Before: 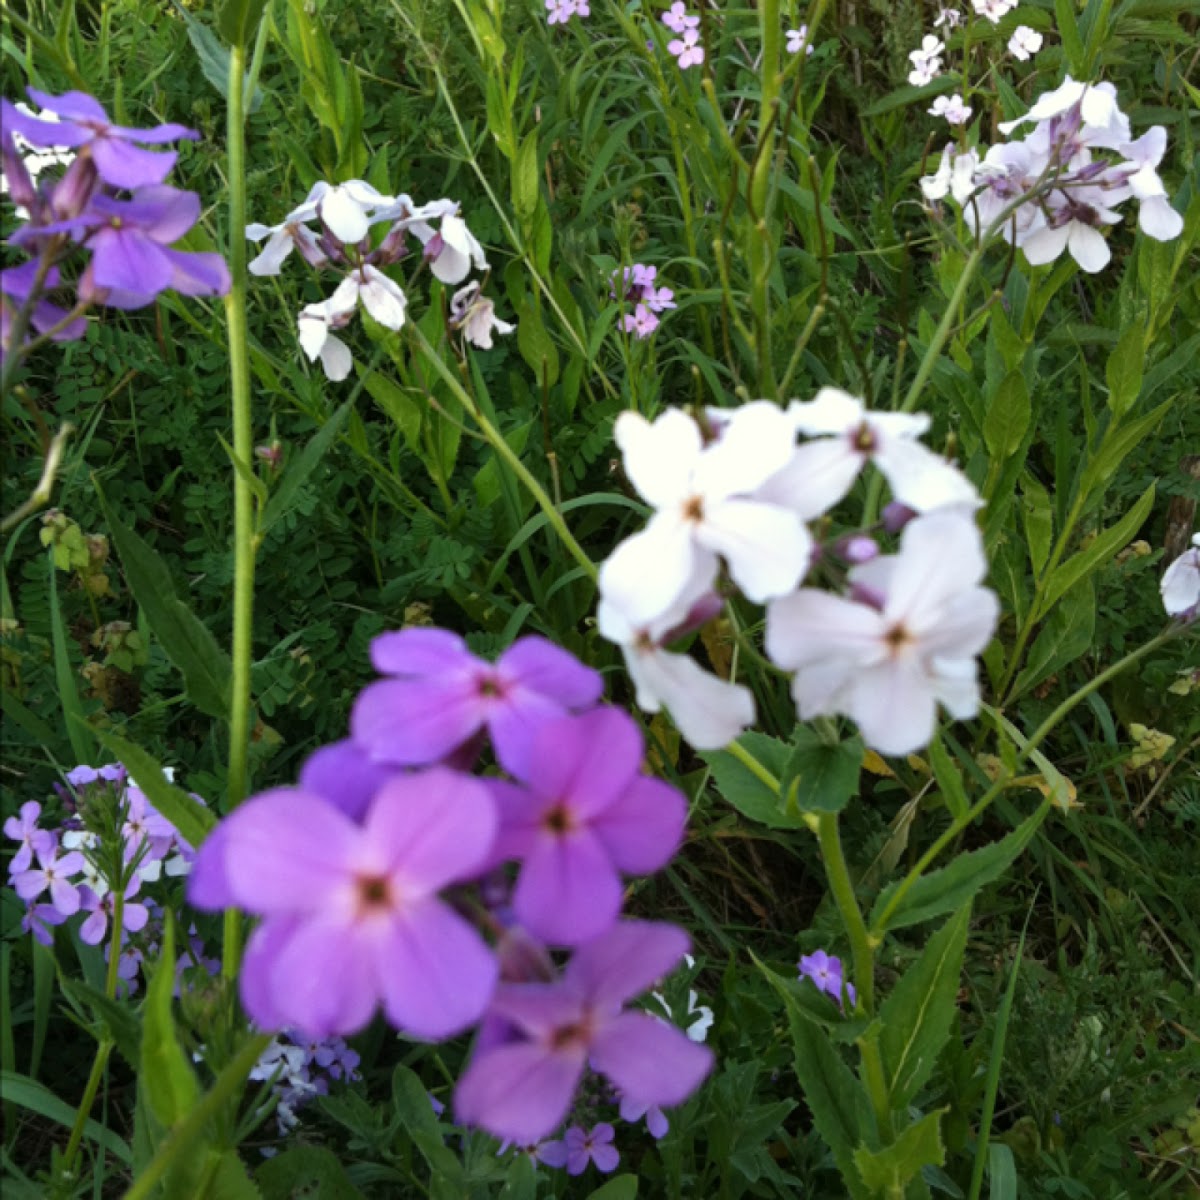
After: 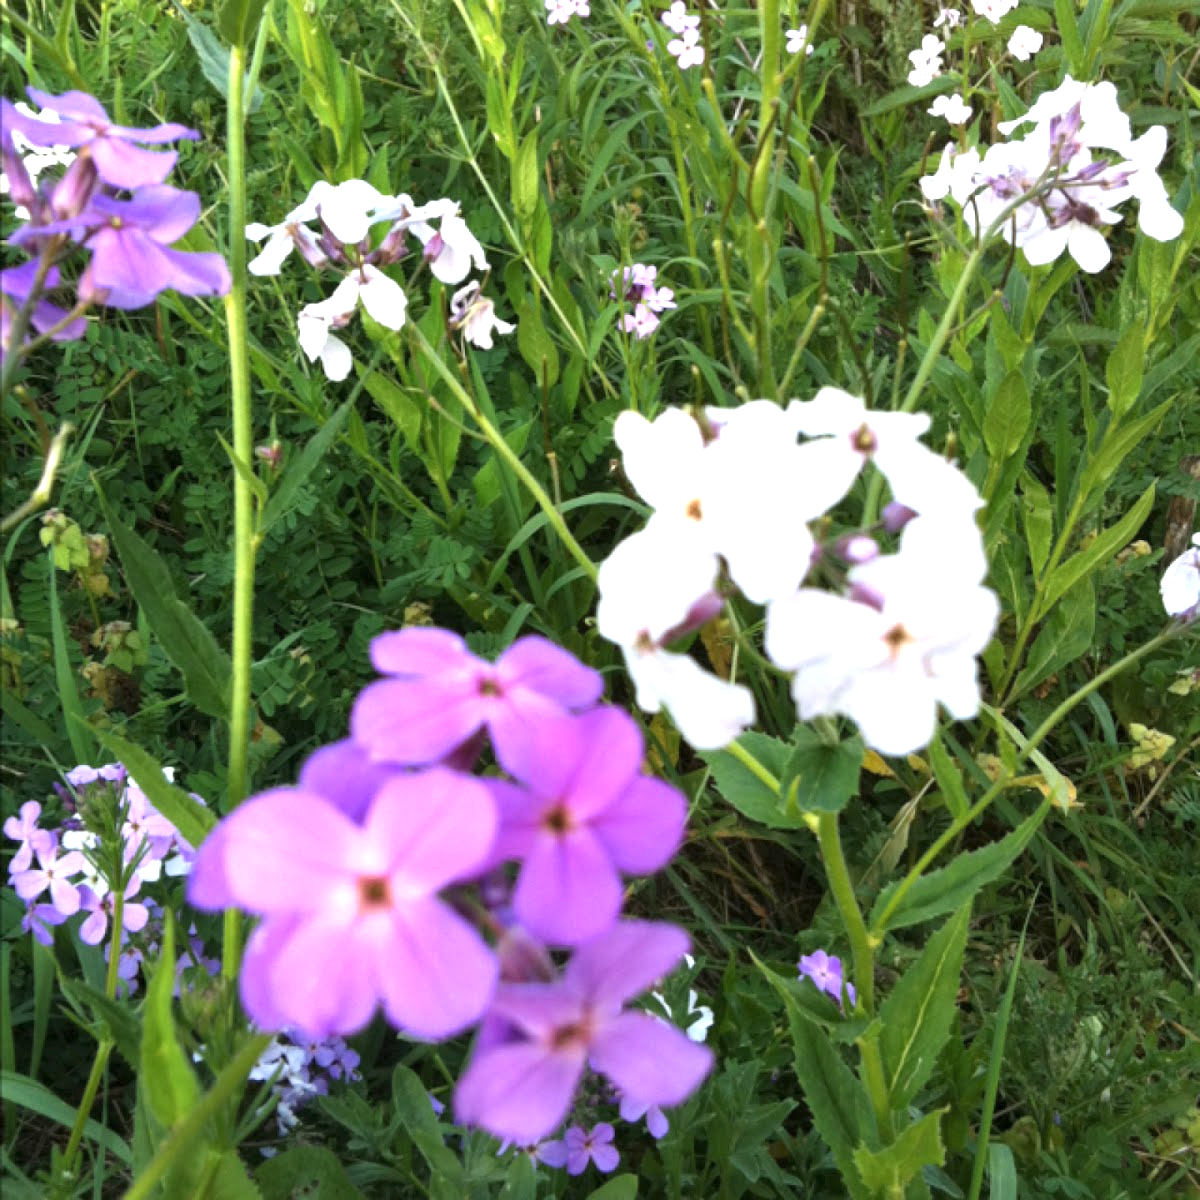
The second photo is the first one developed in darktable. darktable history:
color zones: curves: ch0 [(0.25, 0.5) (0.428, 0.473) (0.75, 0.5)]; ch1 [(0.243, 0.479) (0.398, 0.452) (0.75, 0.5)]
base curve: exposure shift 0, preserve colors none
exposure: exposure 1.137 EV, compensate highlight preservation false
